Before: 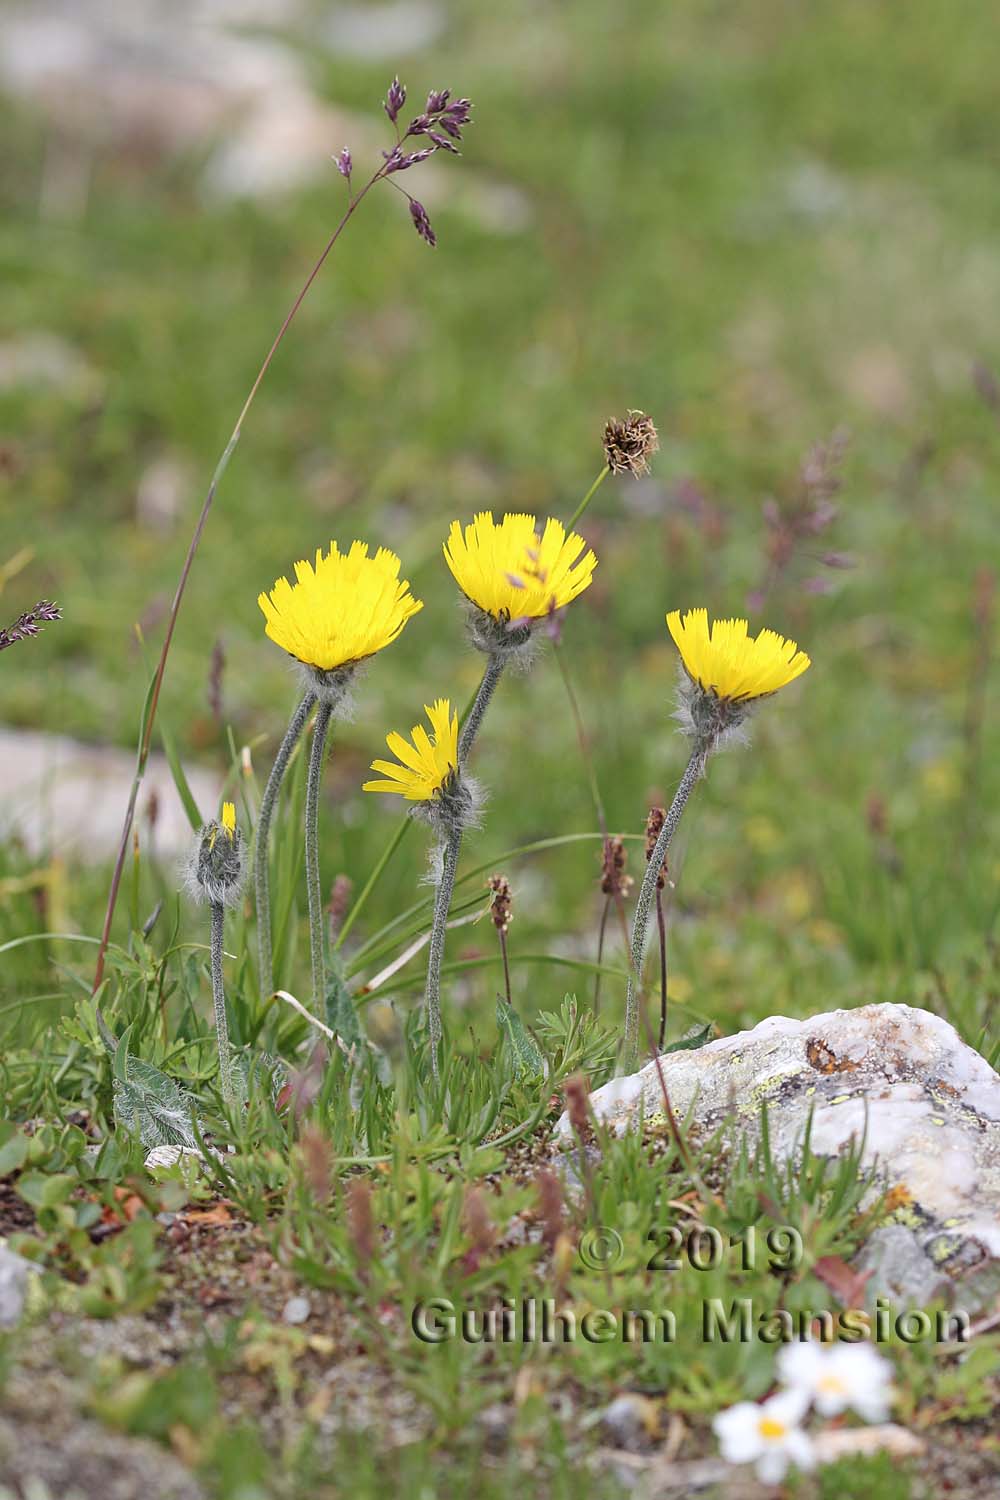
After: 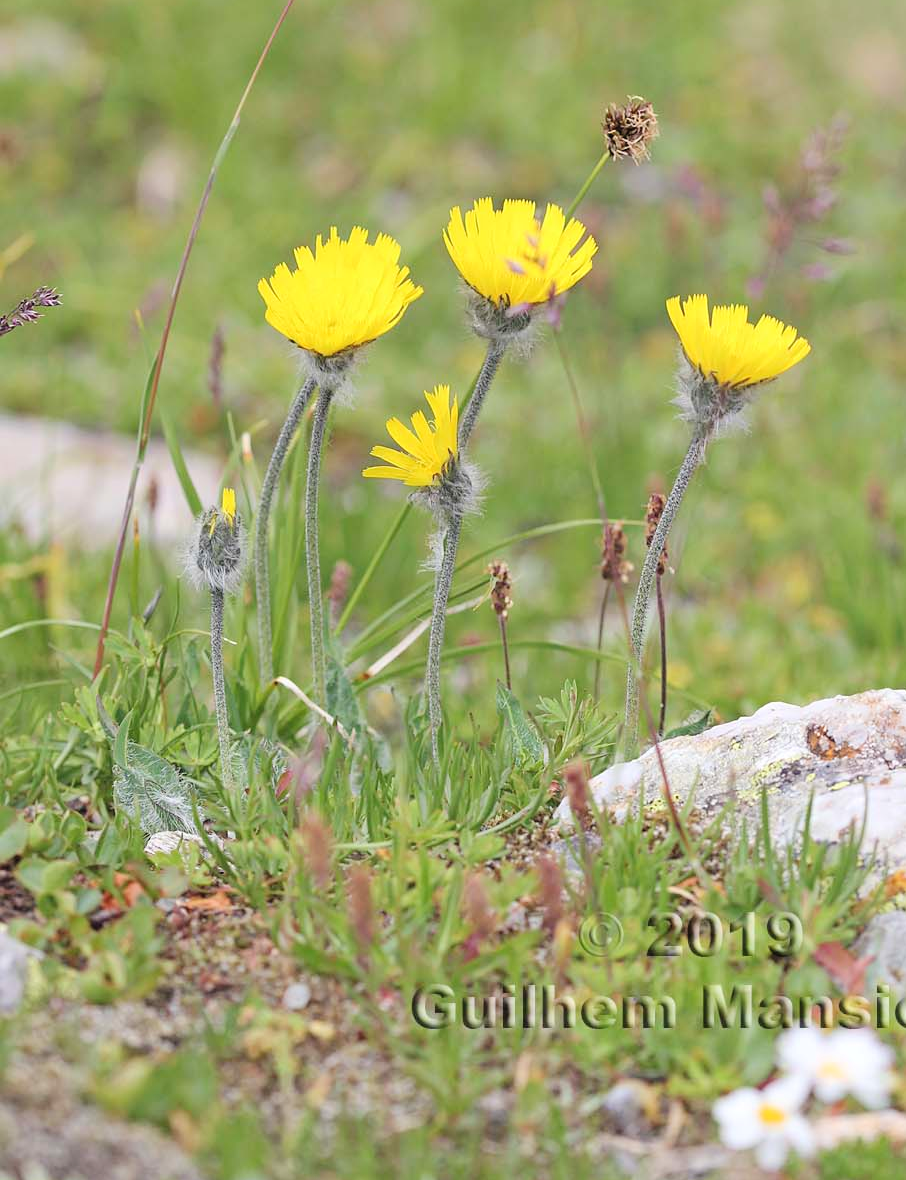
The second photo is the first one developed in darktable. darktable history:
levels: mode automatic
filmic rgb: middle gray luminance 18.4%, black relative exposure -10.47 EV, white relative exposure 3.41 EV, target black luminance 0%, hardness 6.06, latitude 98.55%, contrast 0.847, shadows ↔ highlights balance 0.58%, color science v5 (2021), contrast in shadows safe, contrast in highlights safe
exposure: black level correction -0.002, exposure 0.543 EV, compensate exposure bias true, compensate highlight preservation false
crop: top 20.986%, right 9.362%, bottom 0.322%
